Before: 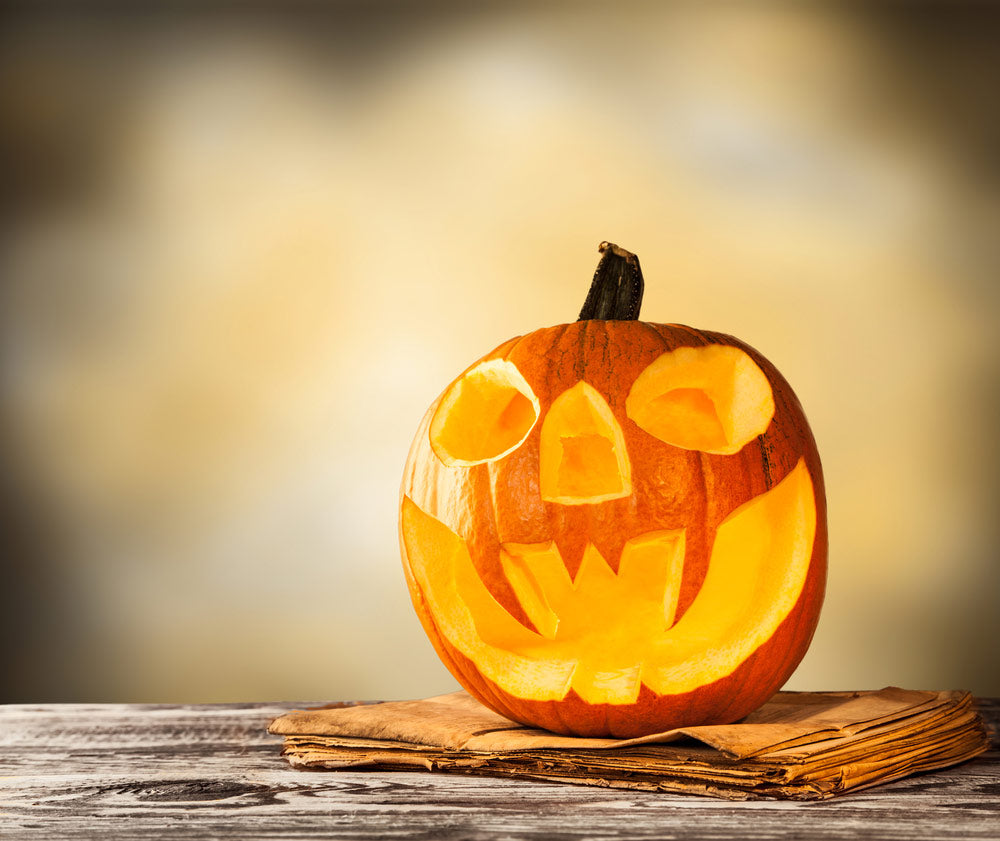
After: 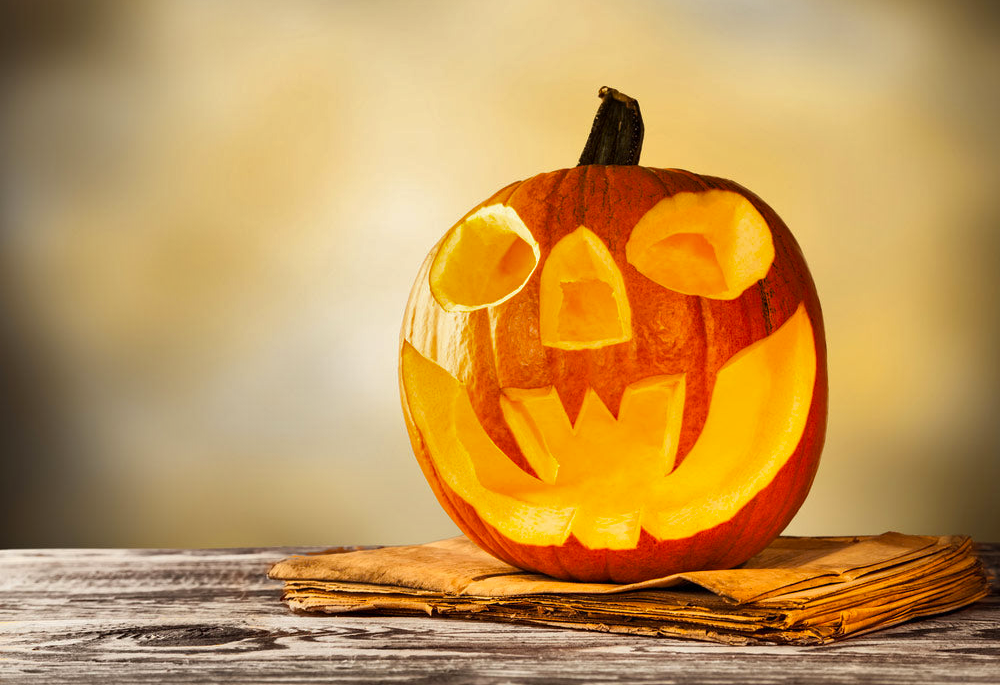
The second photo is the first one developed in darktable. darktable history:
shadows and highlights: highlights color adjustment 0%, soften with gaussian
color balance: output saturation 110%
crop and rotate: top 18.507%
